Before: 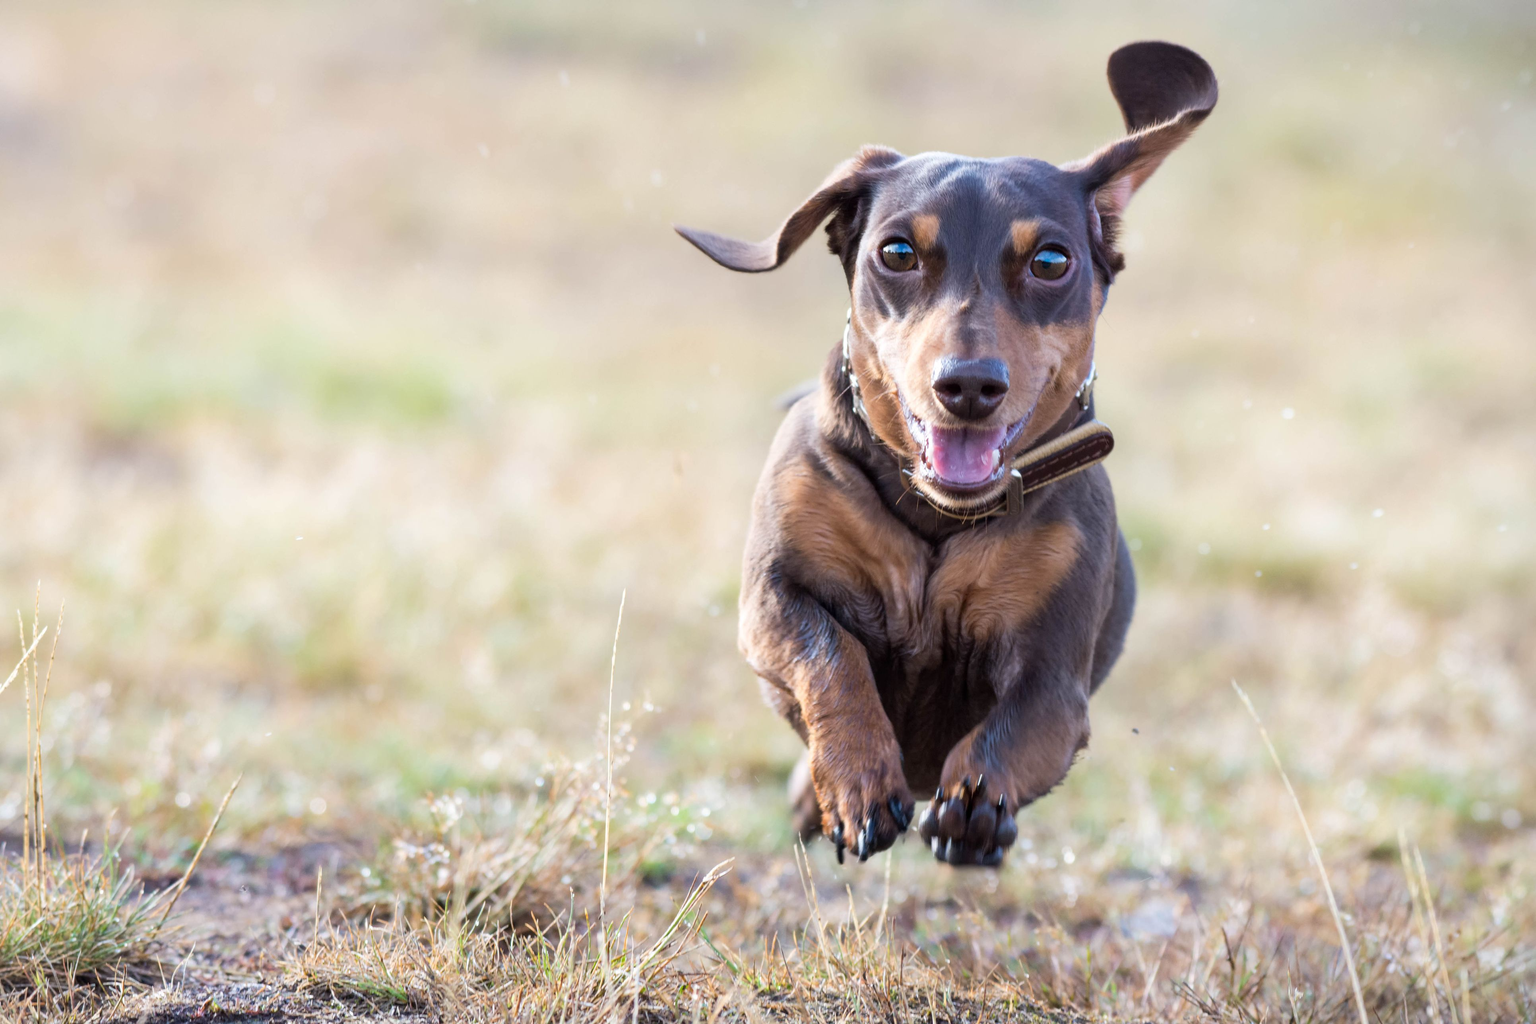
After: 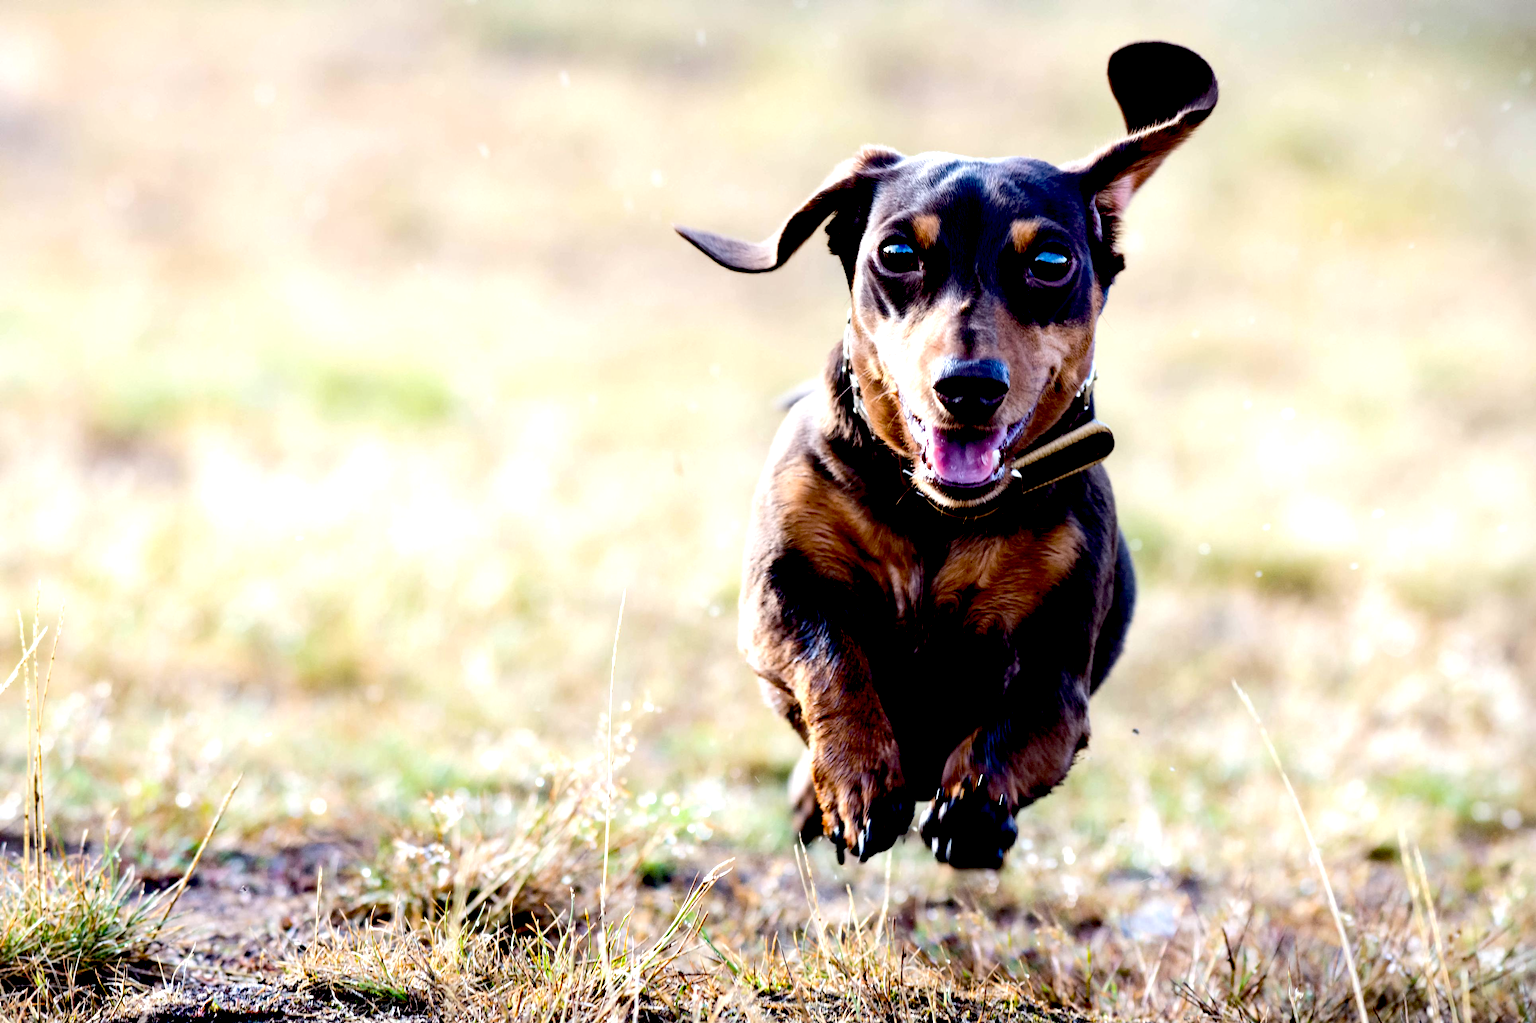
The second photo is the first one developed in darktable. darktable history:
exposure: black level correction 0.1, exposure -0.092 EV, compensate highlight preservation false
tone equalizer: -8 EV -0.75 EV, -7 EV -0.7 EV, -6 EV -0.6 EV, -5 EV -0.4 EV, -3 EV 0.4 EV, -2 EV 0.6 EV, -1 EV 0.7 EV, +0 EV 0.75 EV, edges refinement/feathering 500, mask exposure compensation -1.57 EV, preserve details no
